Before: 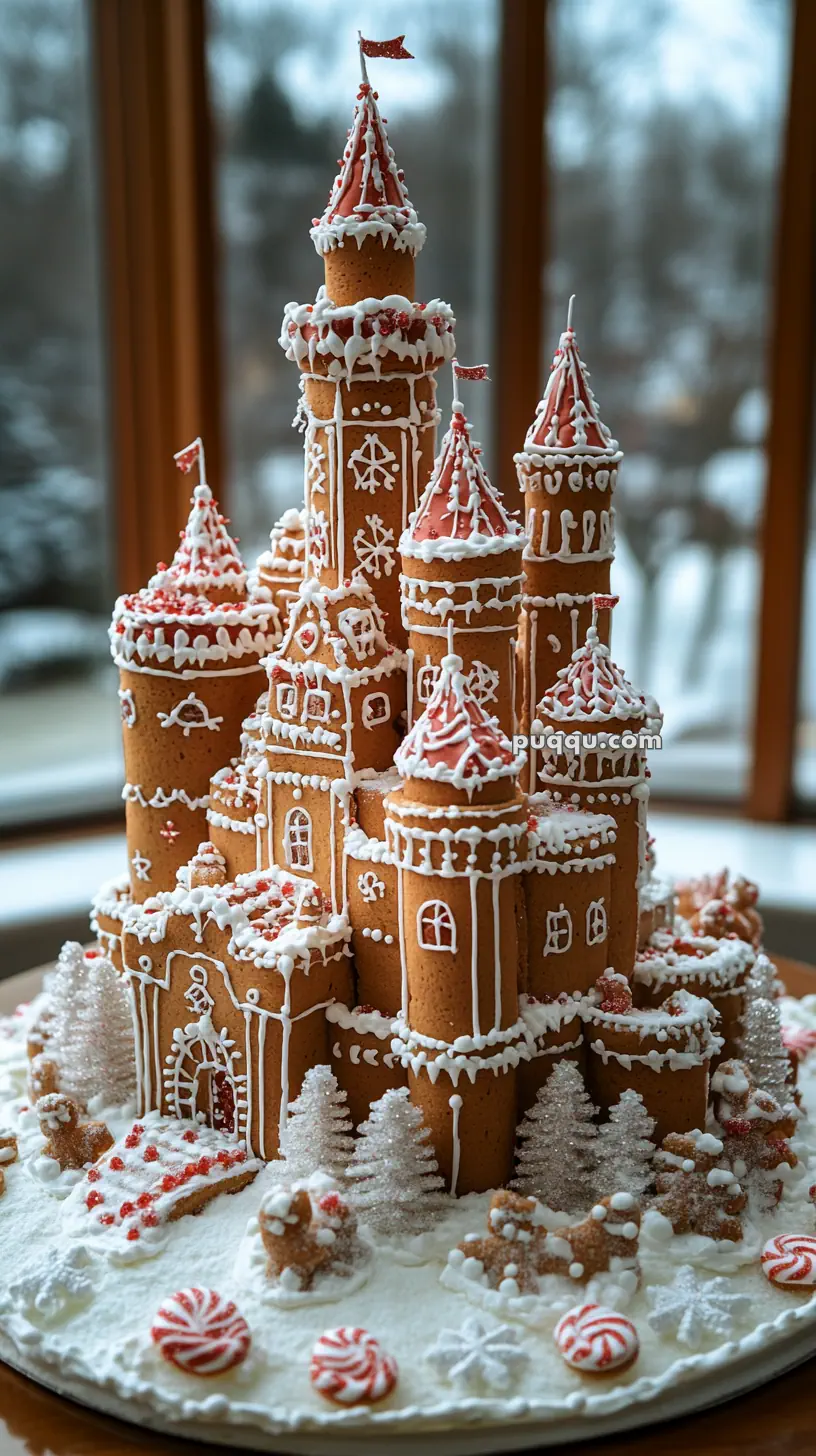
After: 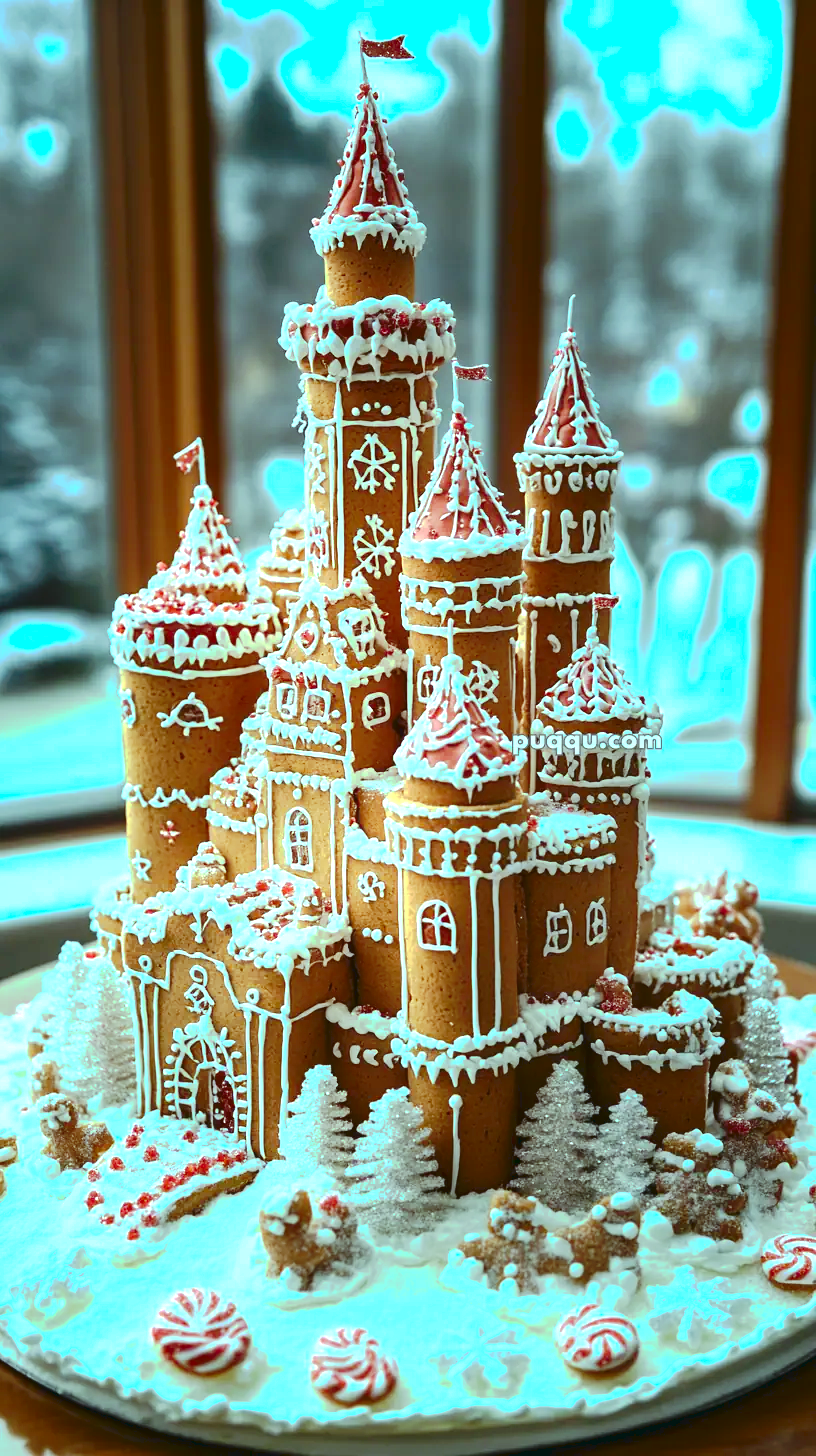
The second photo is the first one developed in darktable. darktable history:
exposure: black level correction 0, exposure 0.9 EV, compensate highlight preservation false
tone curve: curves: ch0 [(0, 0) (0.003, 0.048) (0.011, 0.055) (0.025, 0.065) (0.044, 0.089) (0.069, 0.111) (0.1, 0.132) (0.136, 0.163) (0.177, 0.21) (0.224, 0.259) (0.277, 0.323) (0.335, 0.385) (0.399, 0.442) (0.468, 0.508) (0.543, 0.578) (0.623, 0.648) (0.709, 0.716) (0.801, 0.781) (0.898, 0.845) (1, 1)], preserve colors none
color balance: mode lift, gamma, gain (sRGB), lift [0.997, 0.979, 1.021, 1.011], gamma [1, 1.084, 0.916, 0.998], gain [1, 0.87, 1.13, 1.101], contrast 4.55%, contrast fulcrum 38.24%, output saturation 104.09%
contrast brightness saturation: contrast 0.13, brightness -0.05, saturation 0.16
